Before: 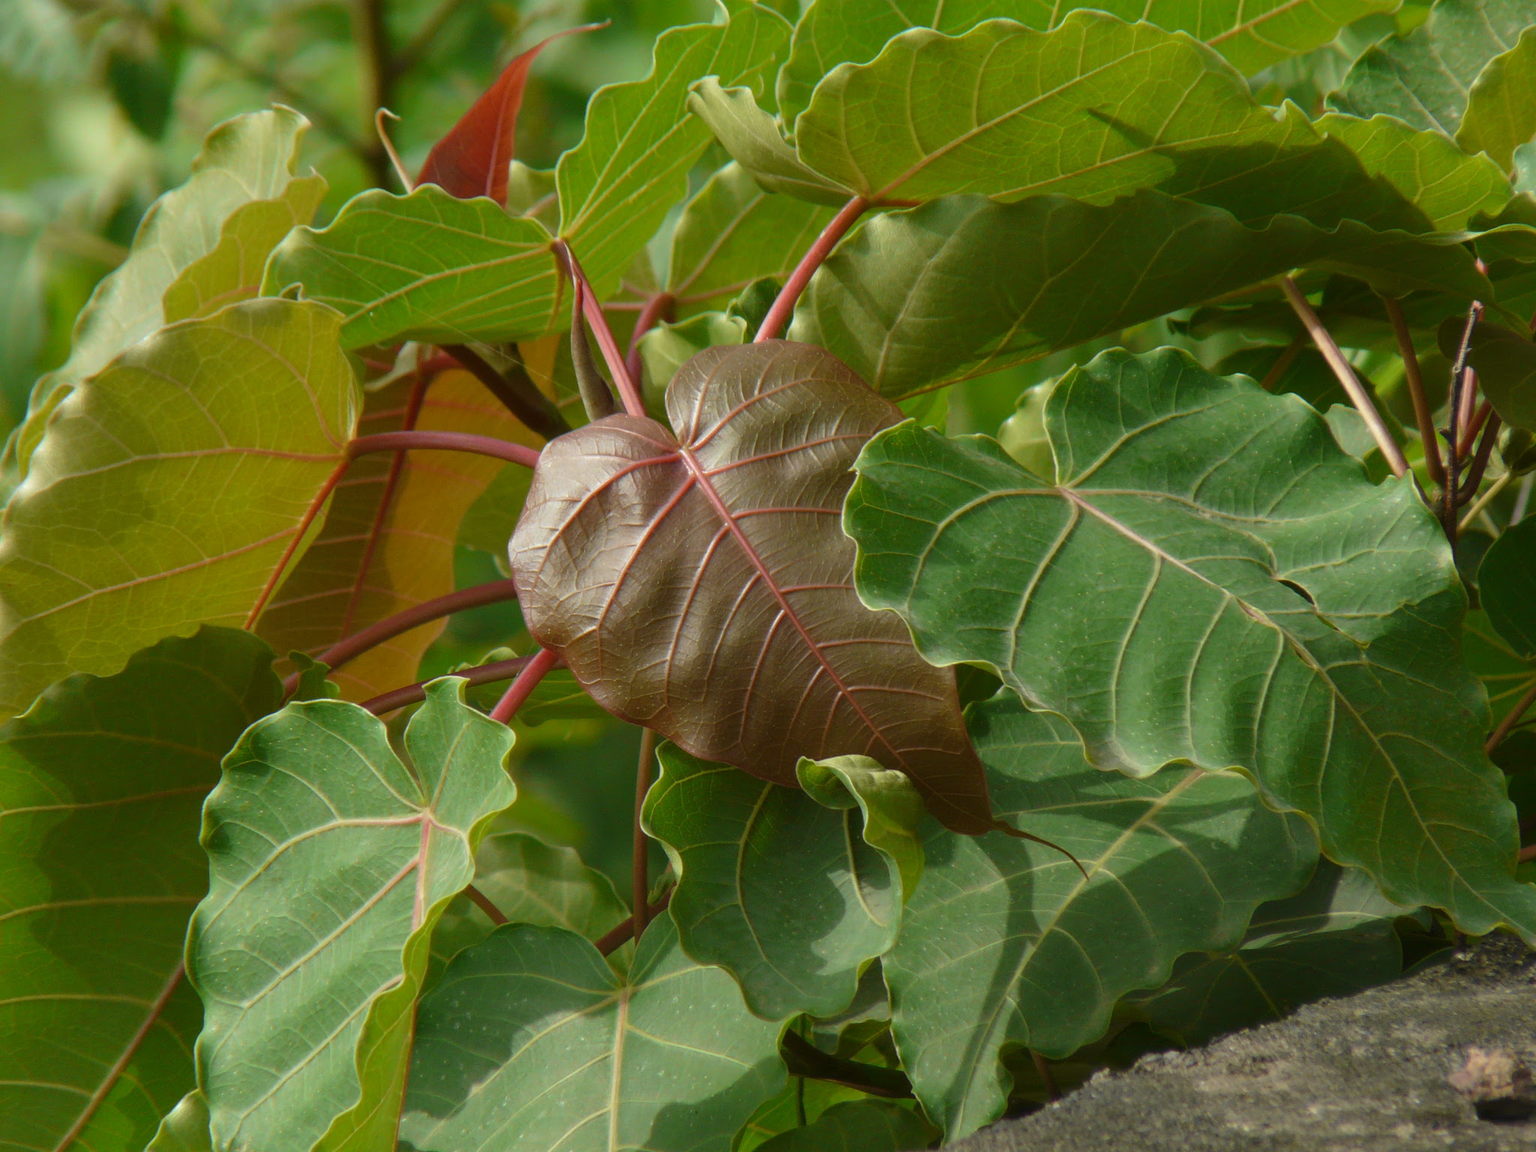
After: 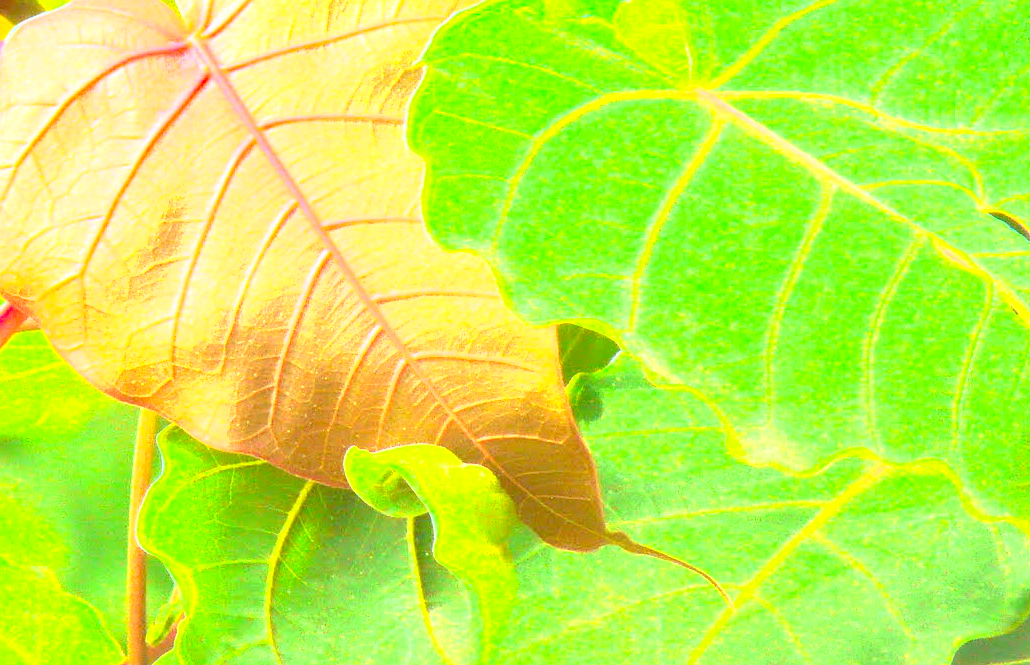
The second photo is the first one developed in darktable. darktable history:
exposure: black level correction 0, exposure 4 EV, compensate exposure bias true, compensate highlight preservation false
fill light: exposure -2 EV, width 8.6
contrast brightness saturation: saturation 0.18
crop: left 35.03%, top 36.625%, right 14.663%, bottom 20.057%
